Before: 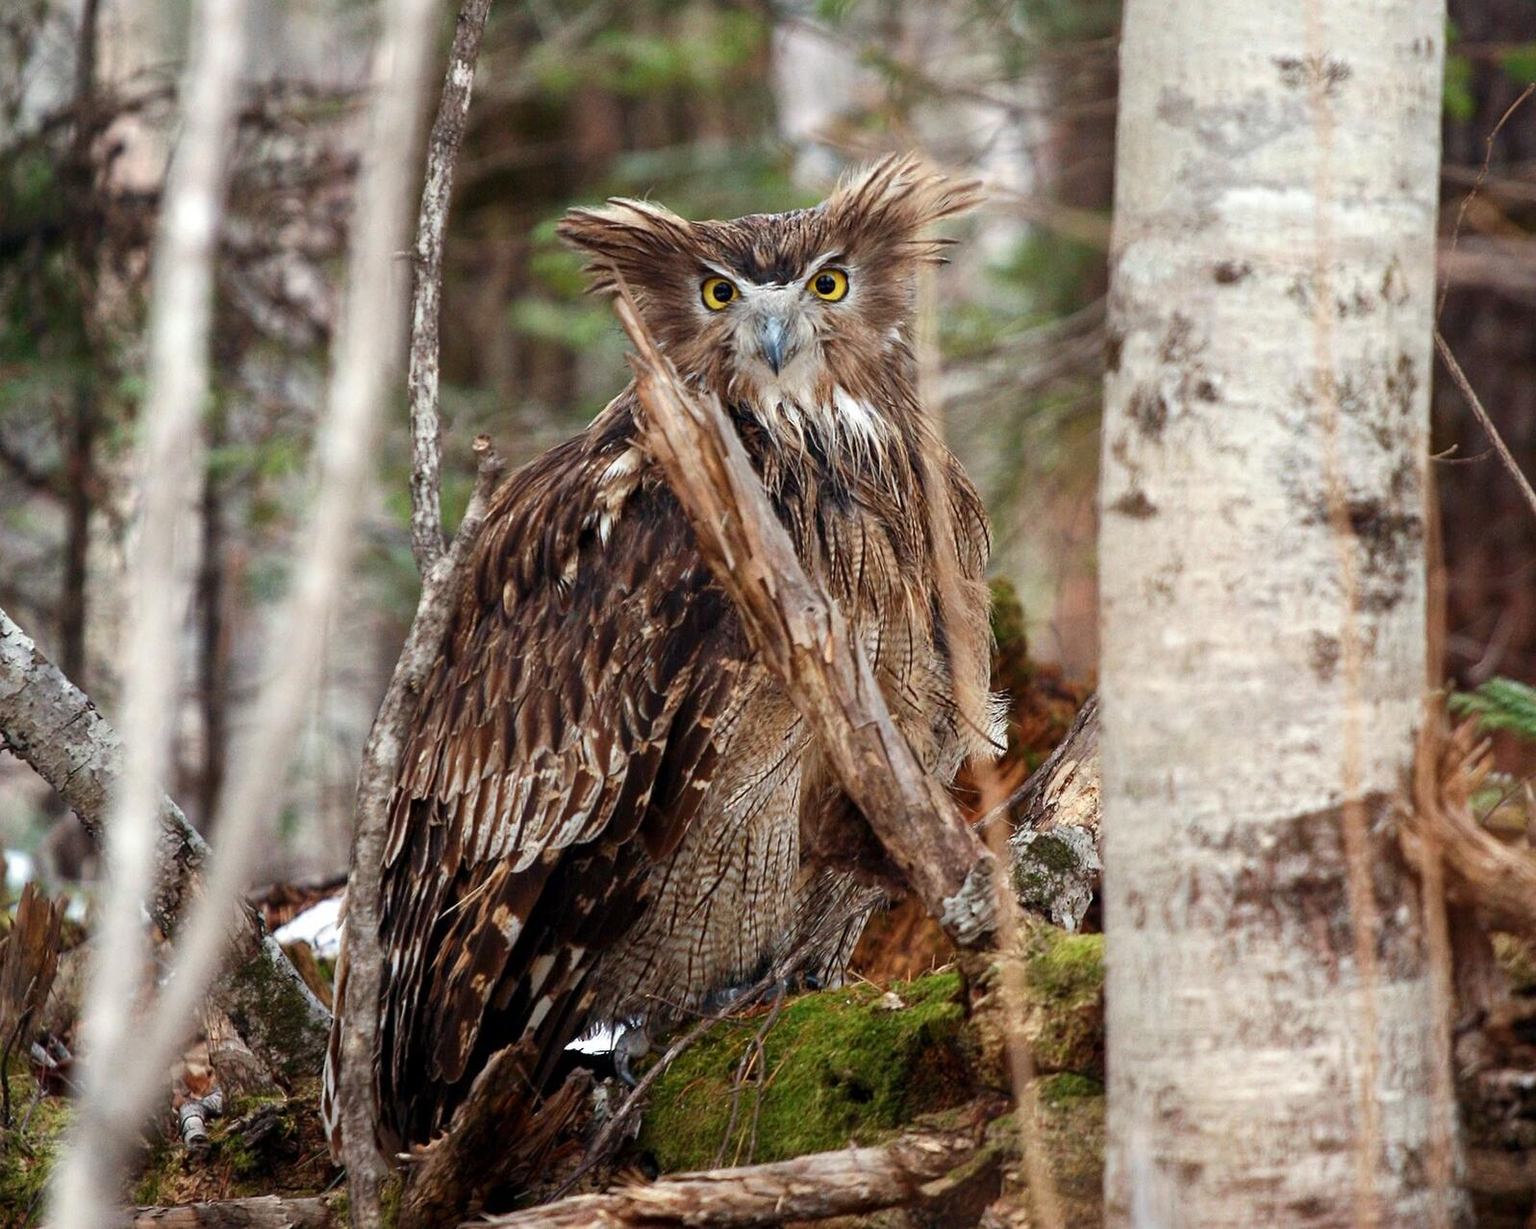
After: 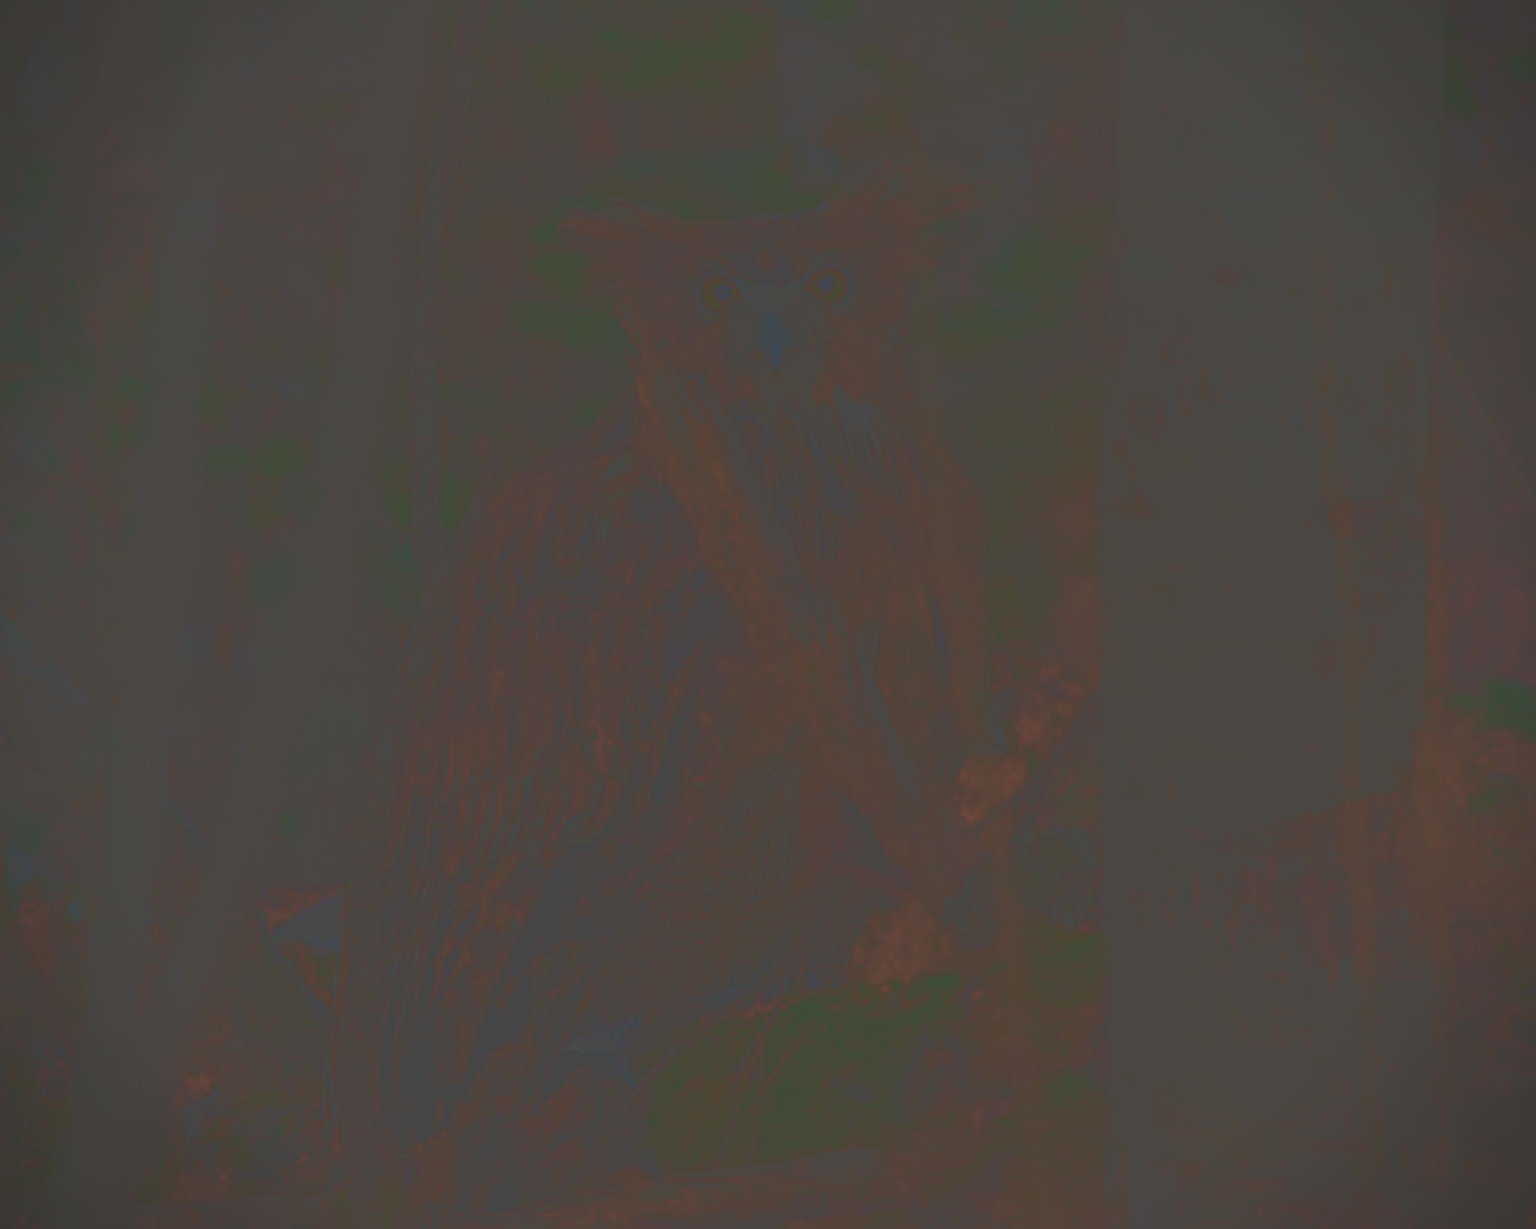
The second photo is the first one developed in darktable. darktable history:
contrast brightness saturation: contrast -0.99, brightness -0.17, saturation 0.75
vignetting: fall-off start 91.19%
exposure: black level correction 0, exposure 1.35 EV, compensate exposure bias true, compensate highlight preservation false
color correction: saturation 0.2
tone curve: curves: ch0 [(0, 0) (0.003, 0.007) (0.011, 0.01) (0.025, 0.016) (0.044, 0.025) (0.069, 0.036) (0.1, 0.052) (0.136, 0.073) (0.177, 0.103) (0.224, 0.135) (0.277, 0.177) (0.335, 0.233) (0.399, 0.303) (0.468, 0.376) (0.543, 0.469) (0.623, 0.581) (0.709, 0.723) (0.801, 0.863) (0.898, 0.938) (1, 1)], preserve colors none
